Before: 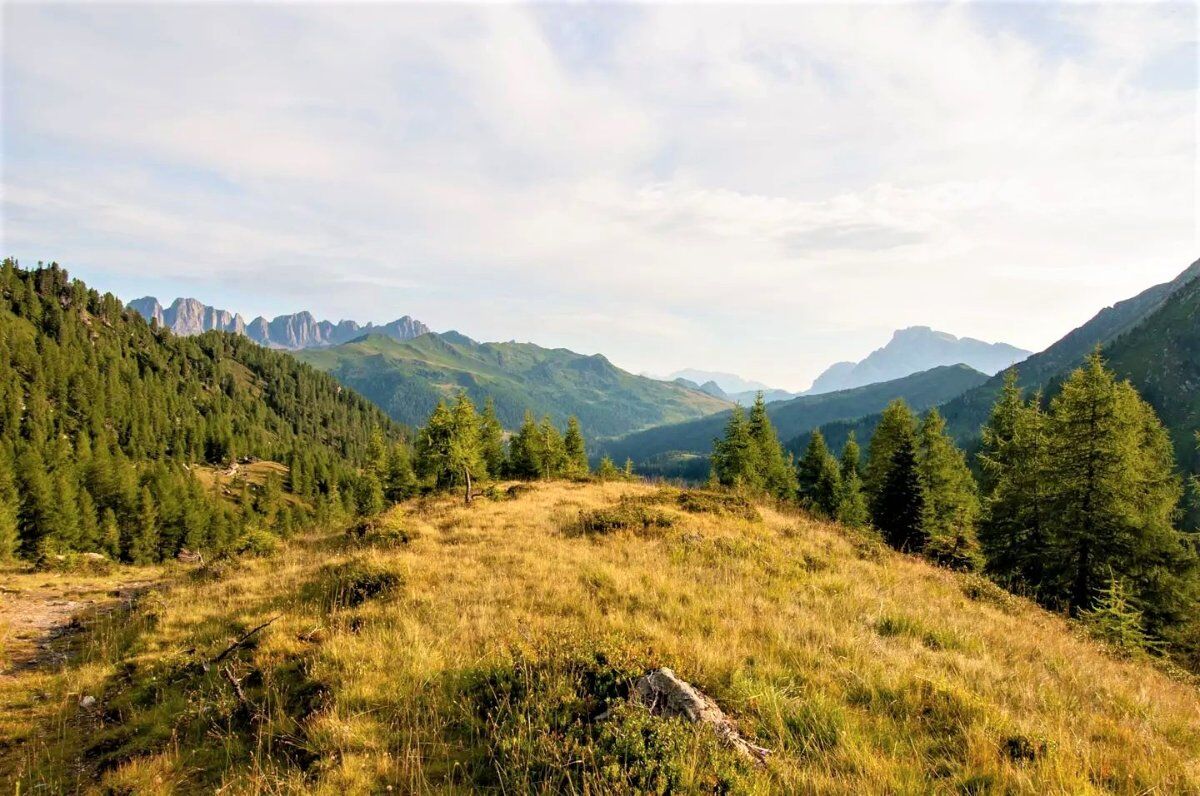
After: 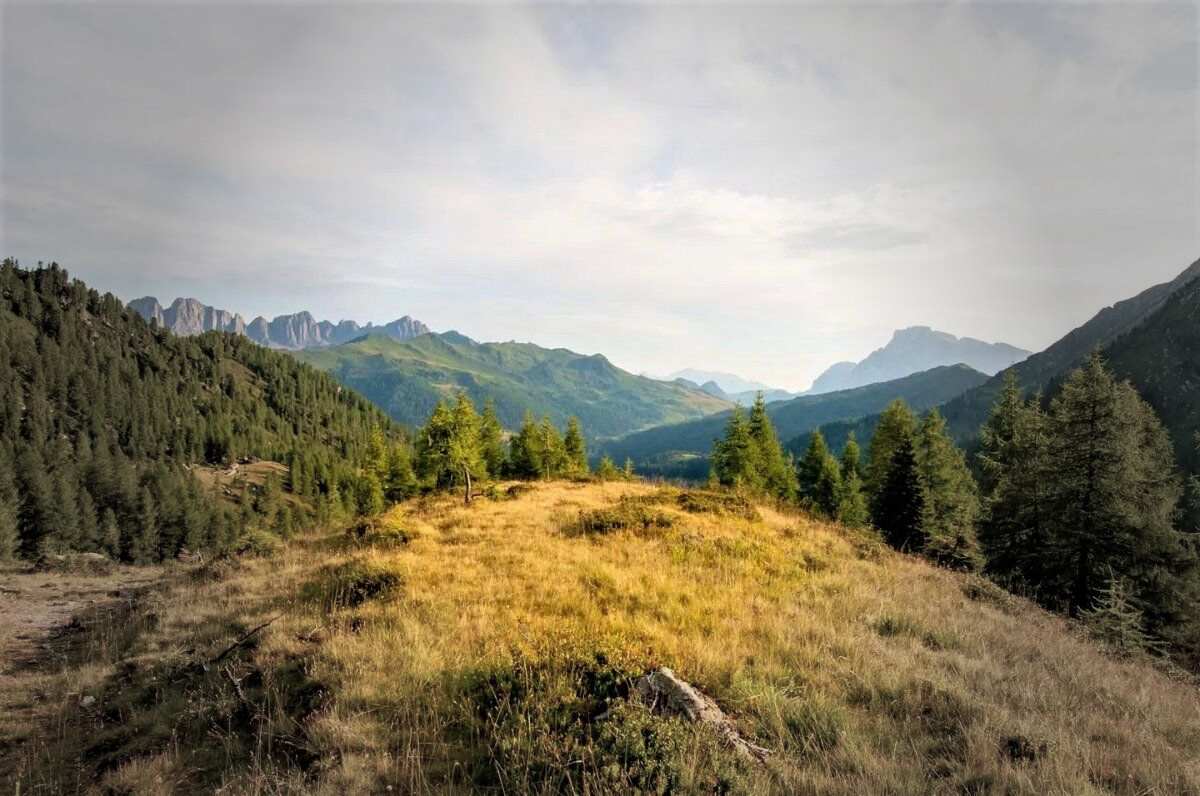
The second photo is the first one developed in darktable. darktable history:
vignetting: fall-off start 39.74%, fall-off radius 39.9%, unbound false
